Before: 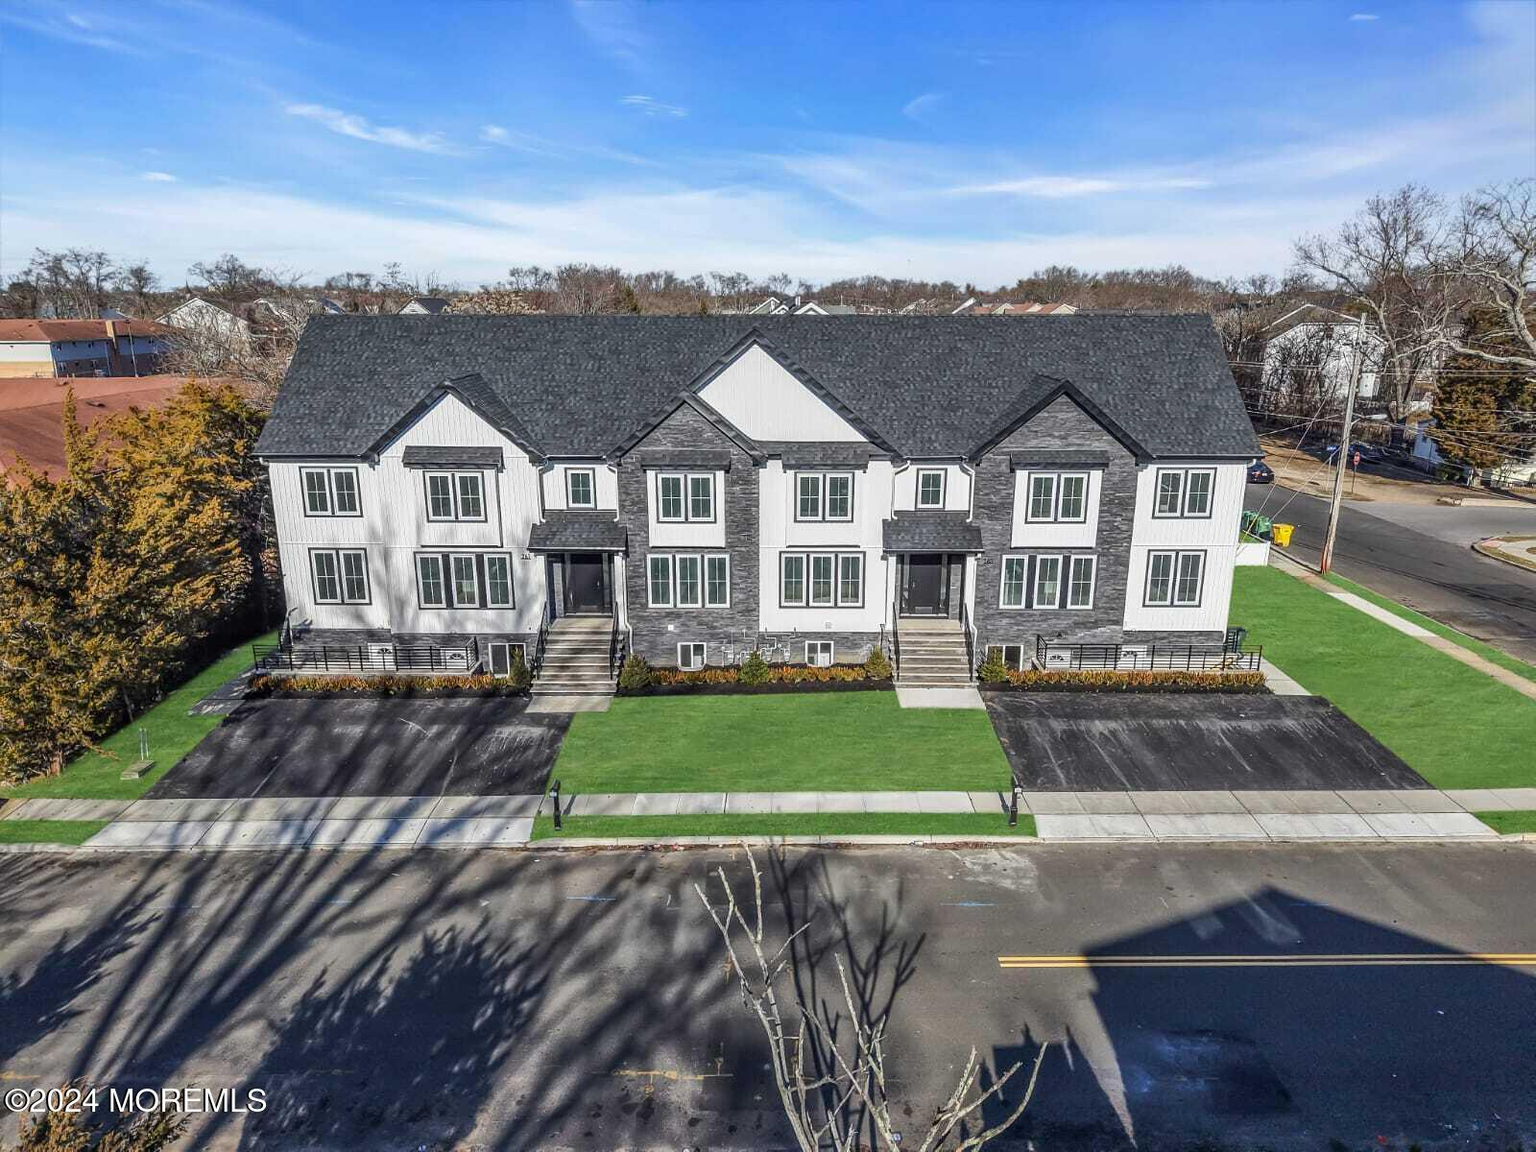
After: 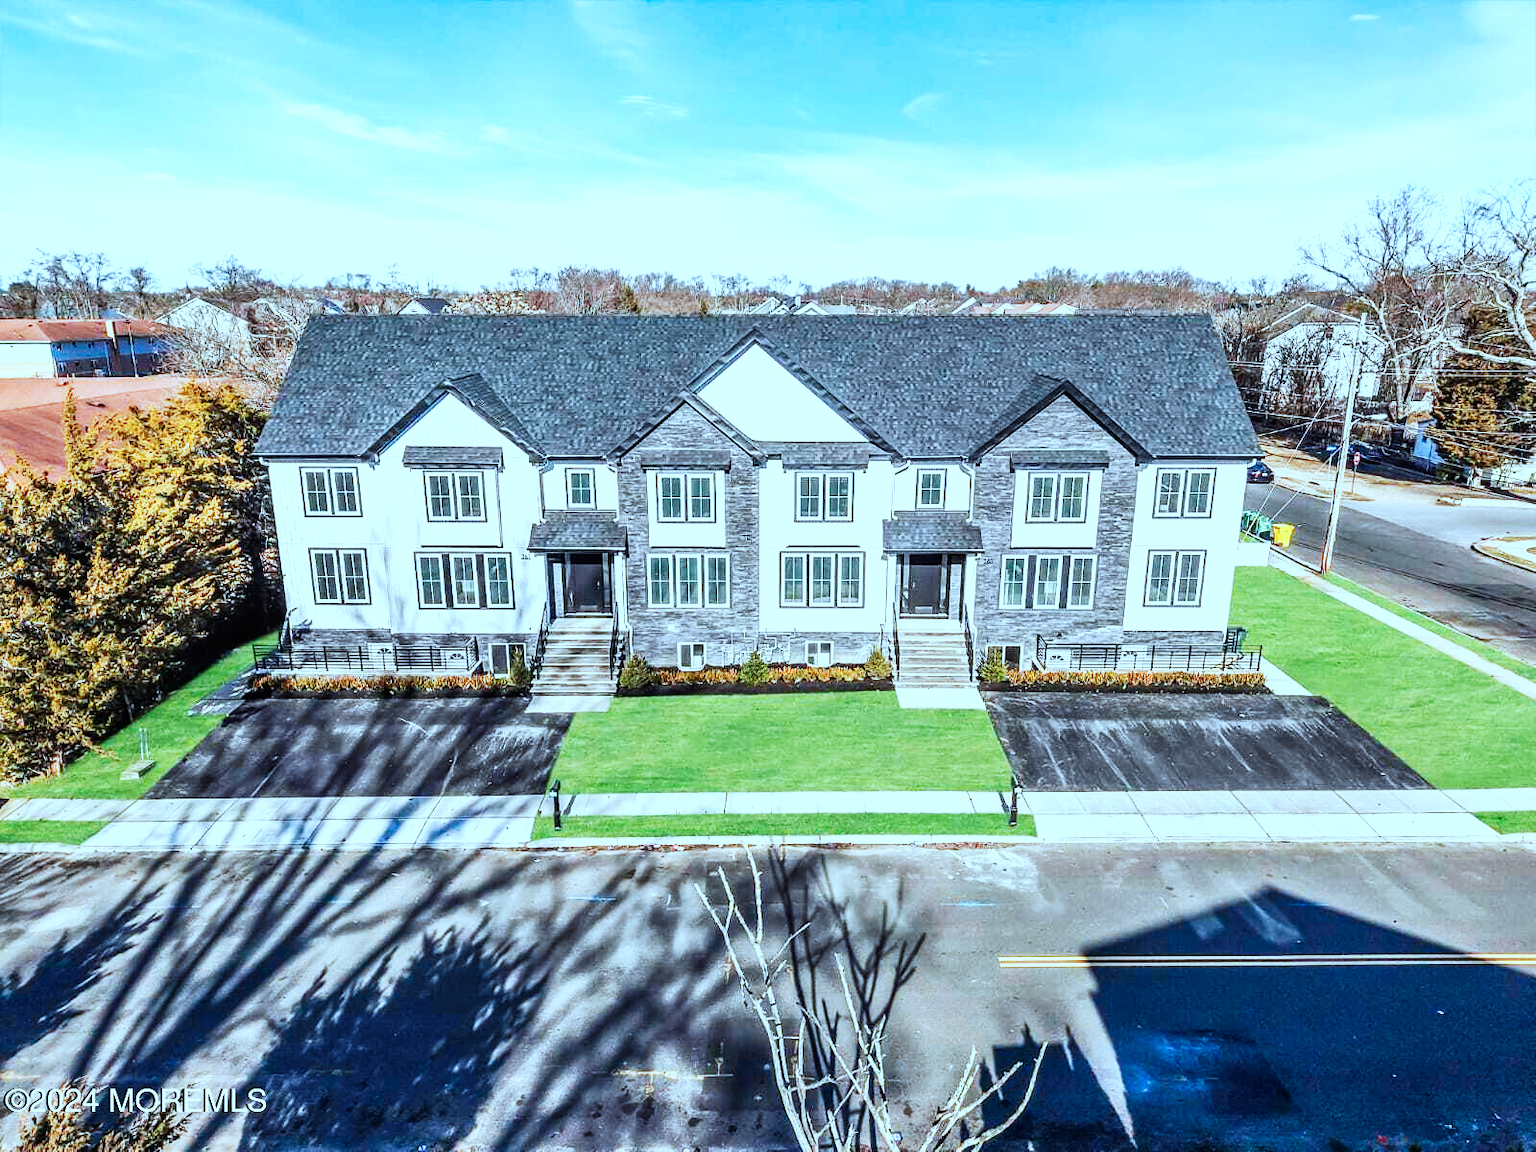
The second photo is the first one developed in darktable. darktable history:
color correction: highlights a* -10.4, highlights b* -19.58
base curve: curves: ch0 [(0, 0) (0.007, 0.004) (0.027, 0.03) (0.046, 0.07) (0.207, 0.54) (0.442, 0.872) (0.673, 0.972) (1, 1)], preserve colors none
